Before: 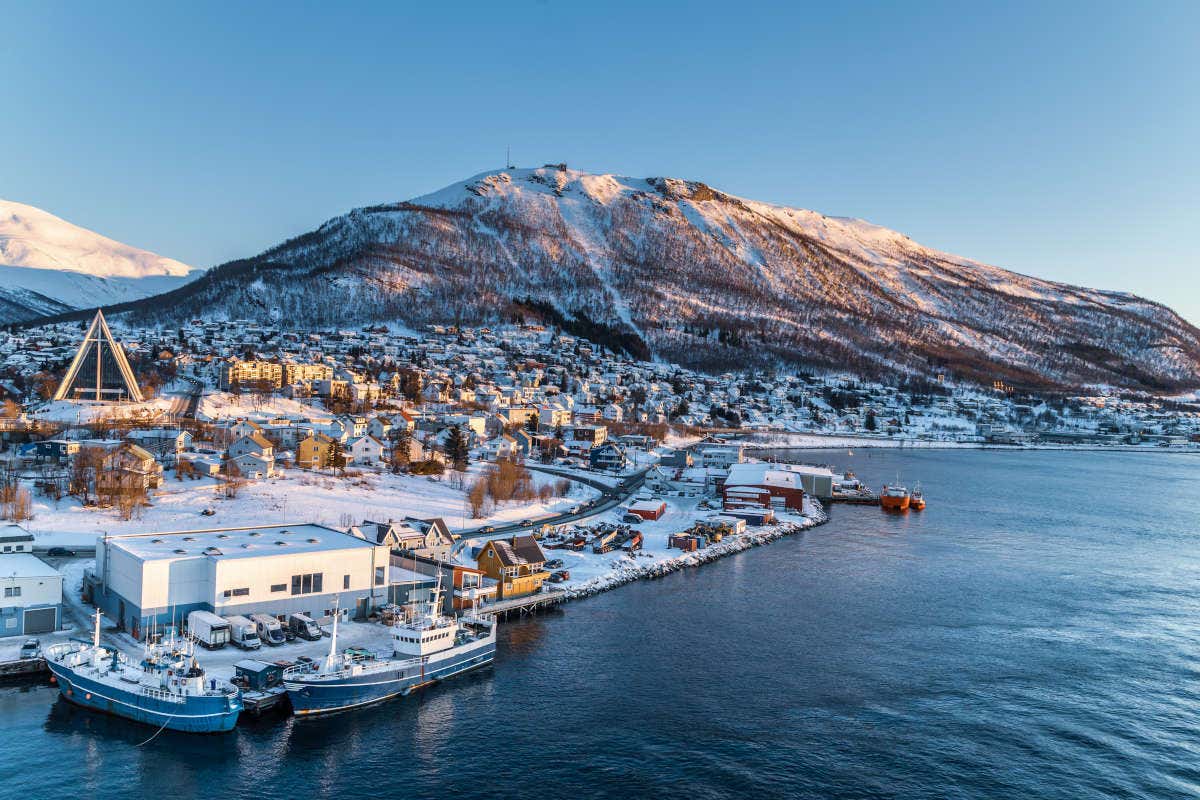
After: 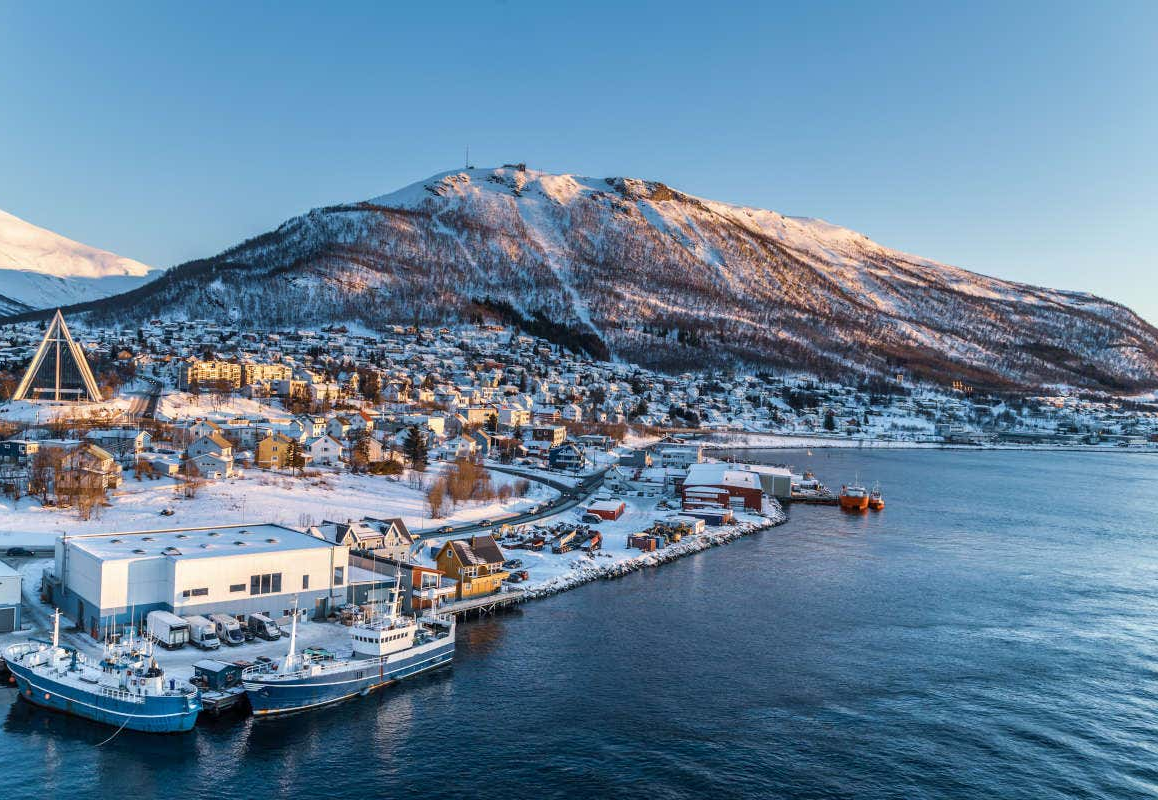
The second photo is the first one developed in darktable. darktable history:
crop and rotate: left 3.471%
